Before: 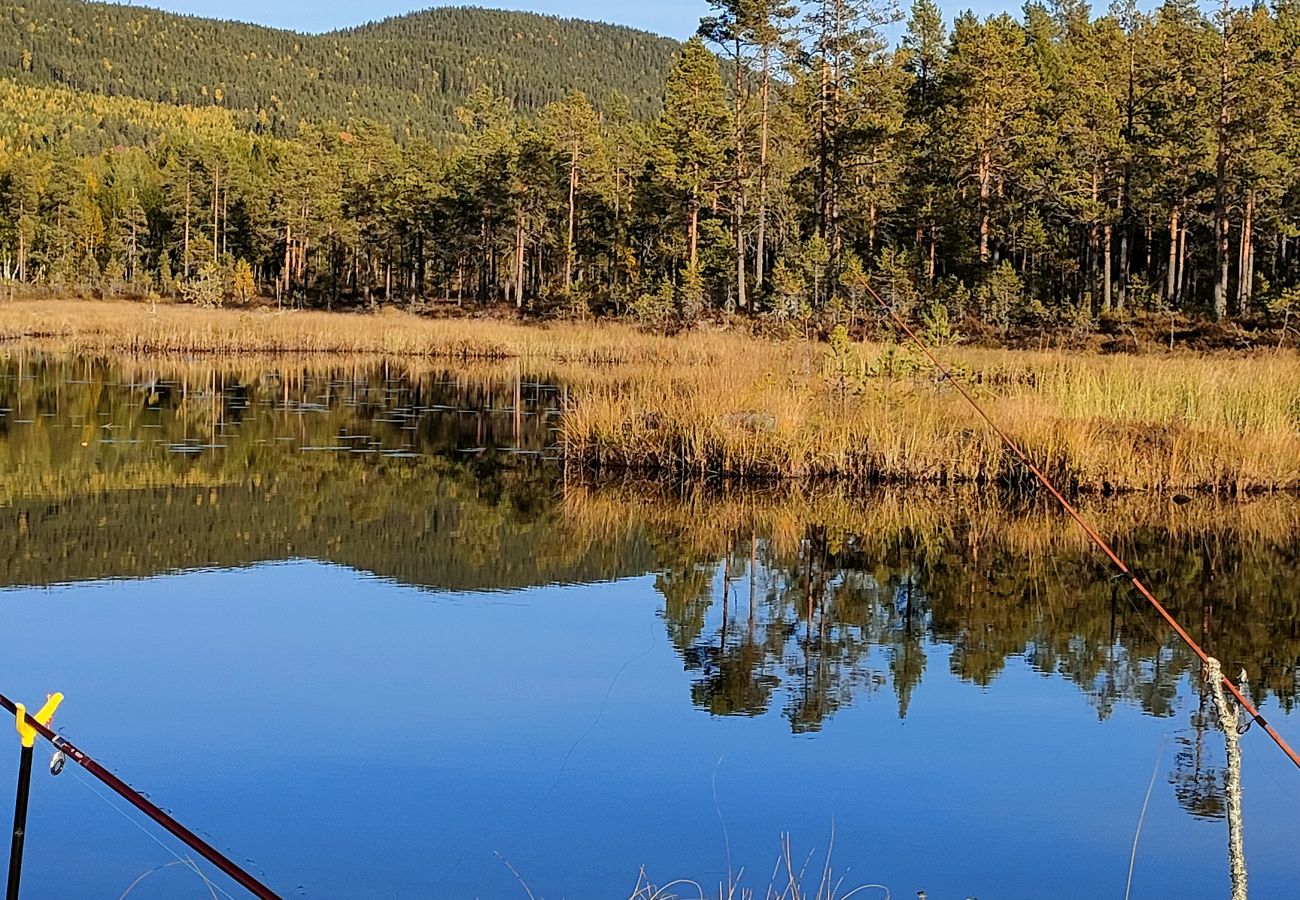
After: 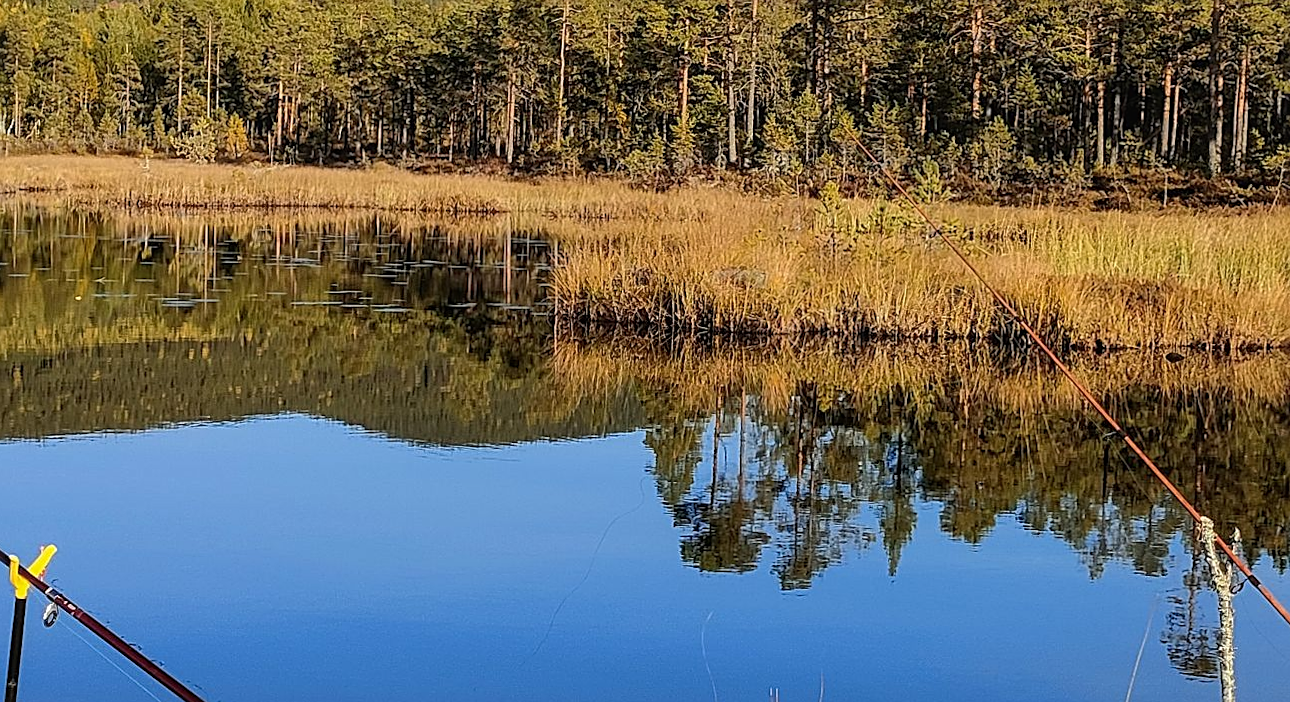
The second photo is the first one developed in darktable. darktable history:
local contrast: detail 110%
crop and rotate: top 15.774%, bottom 5.506%
rotate and perspective: rotation 0.192°, lens shift (horizontal) -0.015, crop left 0.005, crop right 0.996, crop top 0.006, crop bottom 0.99
sharpen: on, module defaults
white balance: emerald 1
